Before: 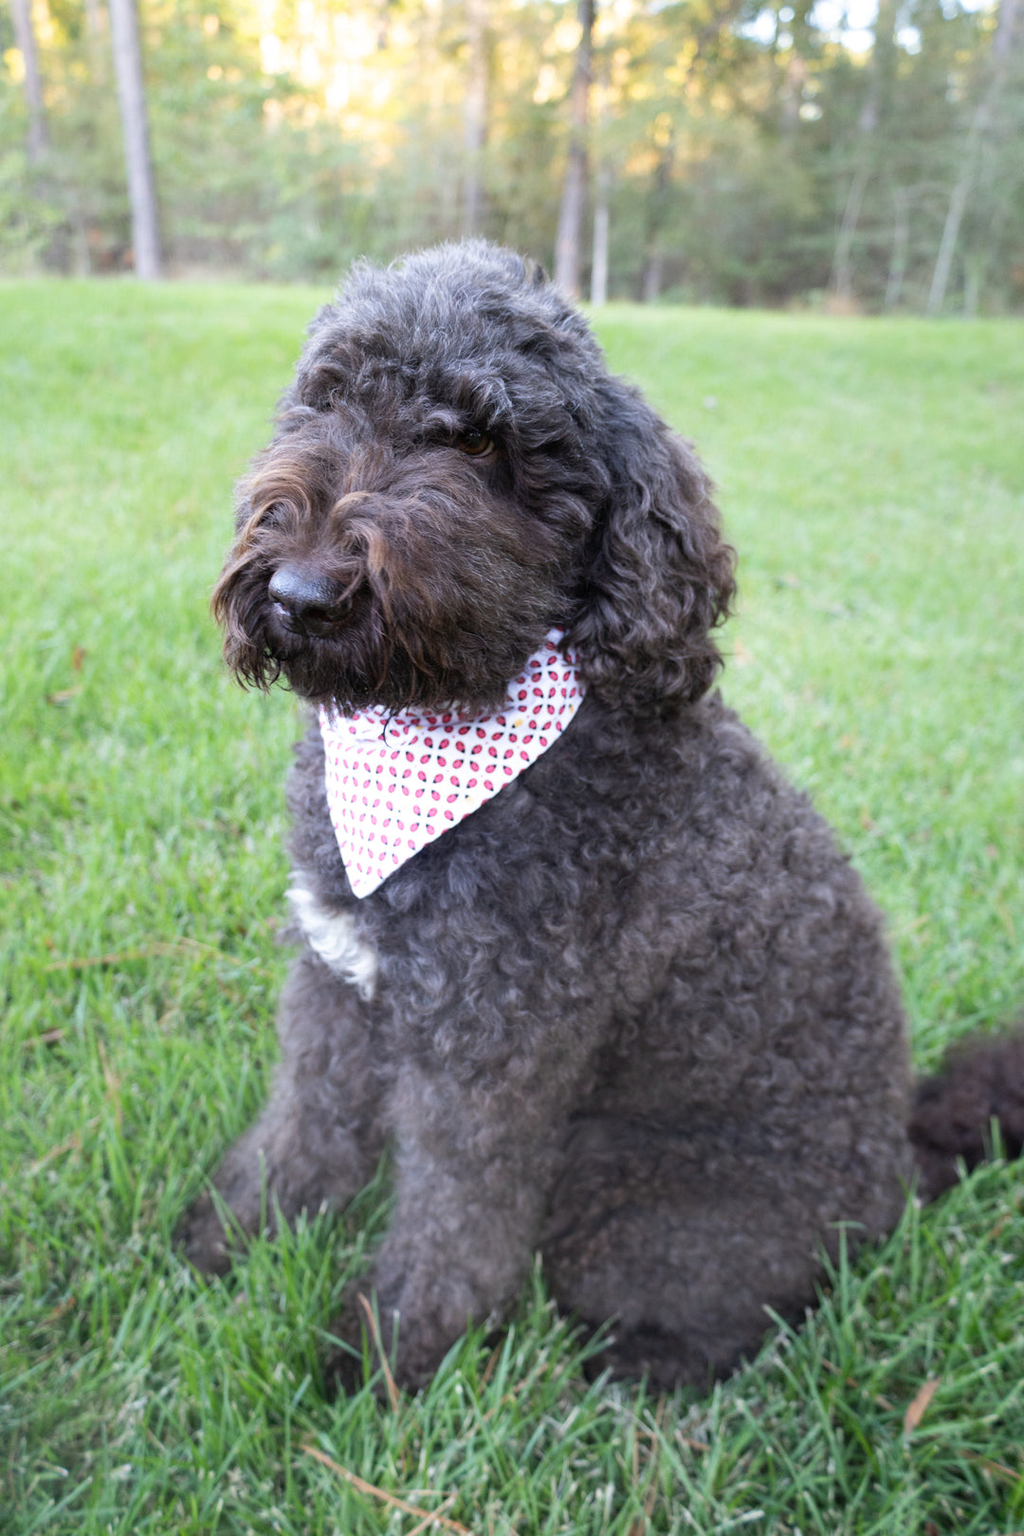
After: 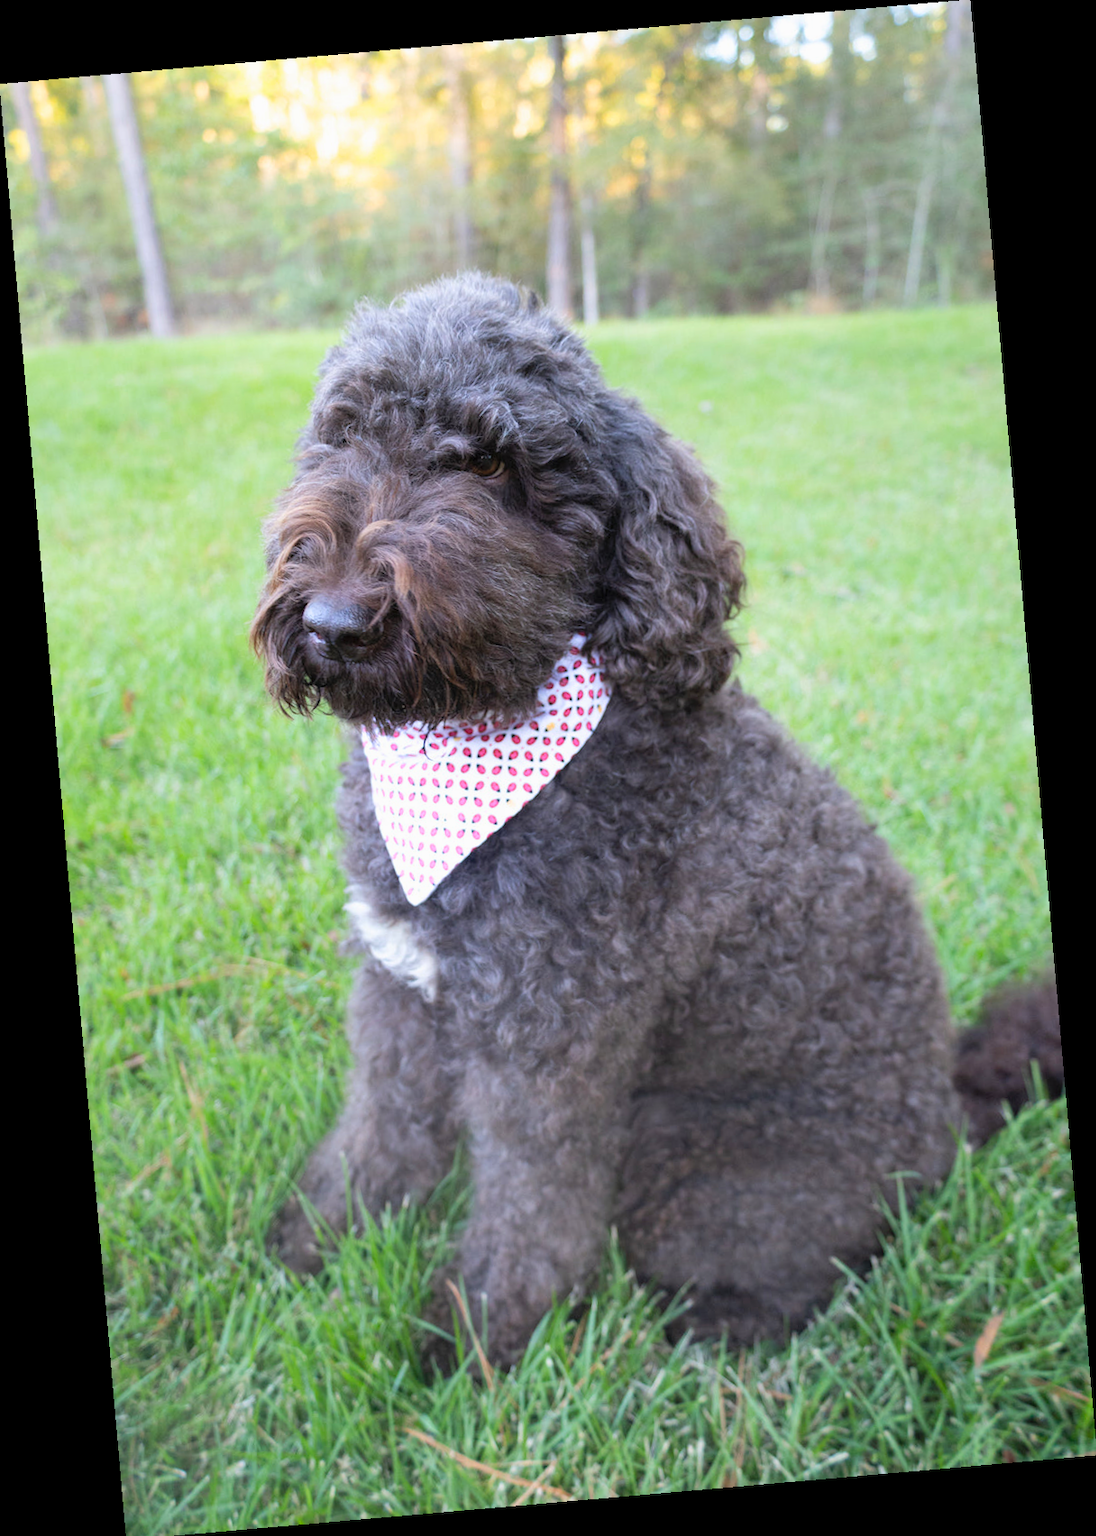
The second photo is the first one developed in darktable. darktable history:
exposure: exposure -0.05 EV
contrast brightness saturation: brightness 0.09, saturation 0.19
rotate and perspective: rotation -4.98°, automatic cropping off
crop: top 0.05%, bottom 0.098%
